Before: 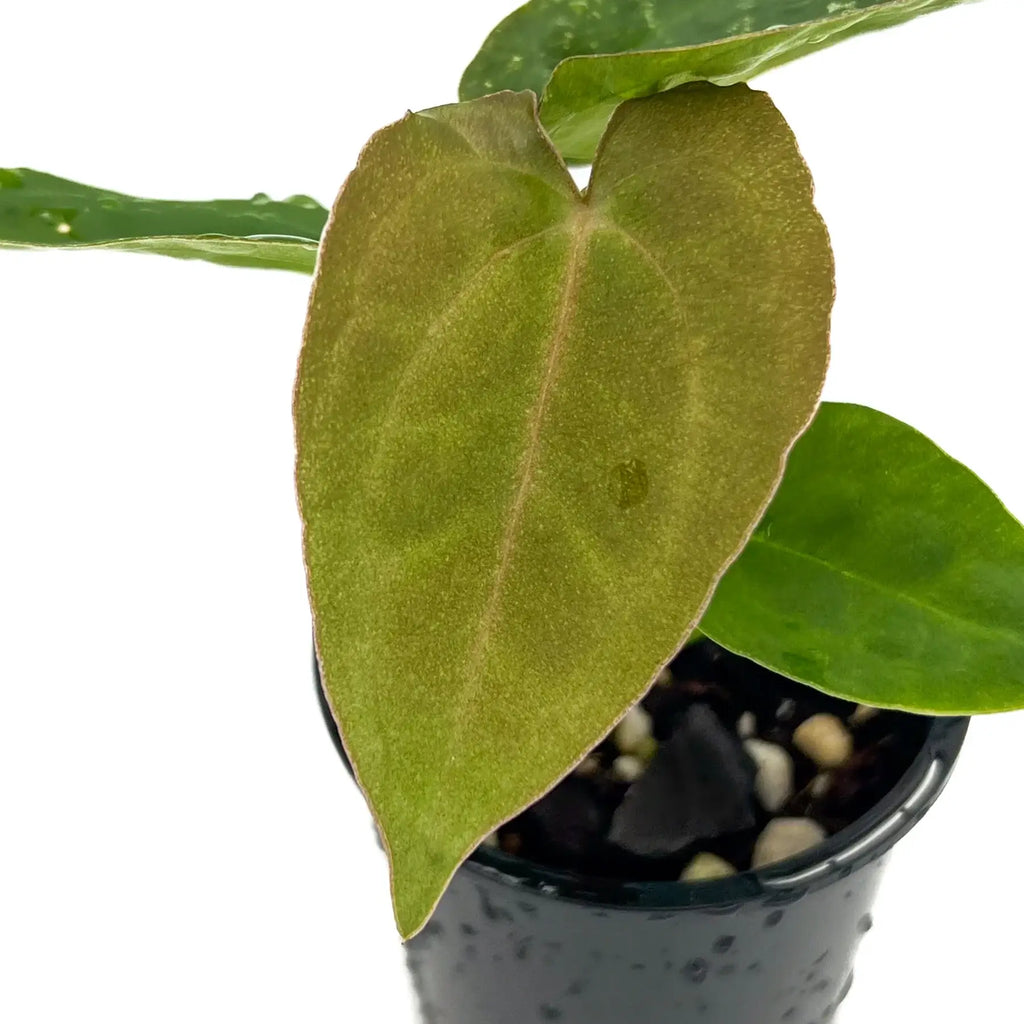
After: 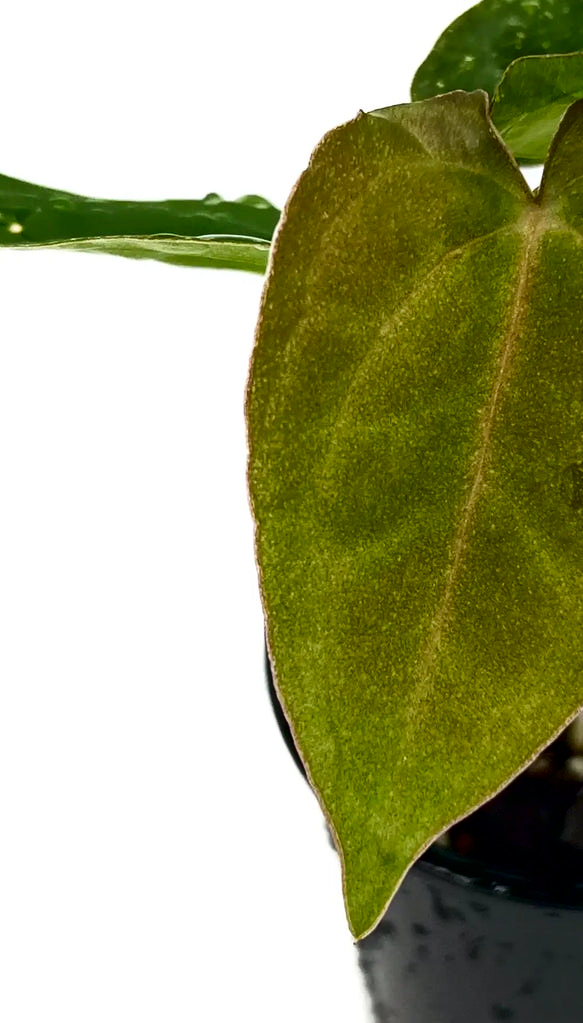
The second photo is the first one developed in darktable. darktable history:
crop: left 4.718%, right 38.283%
contrast brightness saturation: contrast 0.194, brightness -0.241, saturation 0.11
